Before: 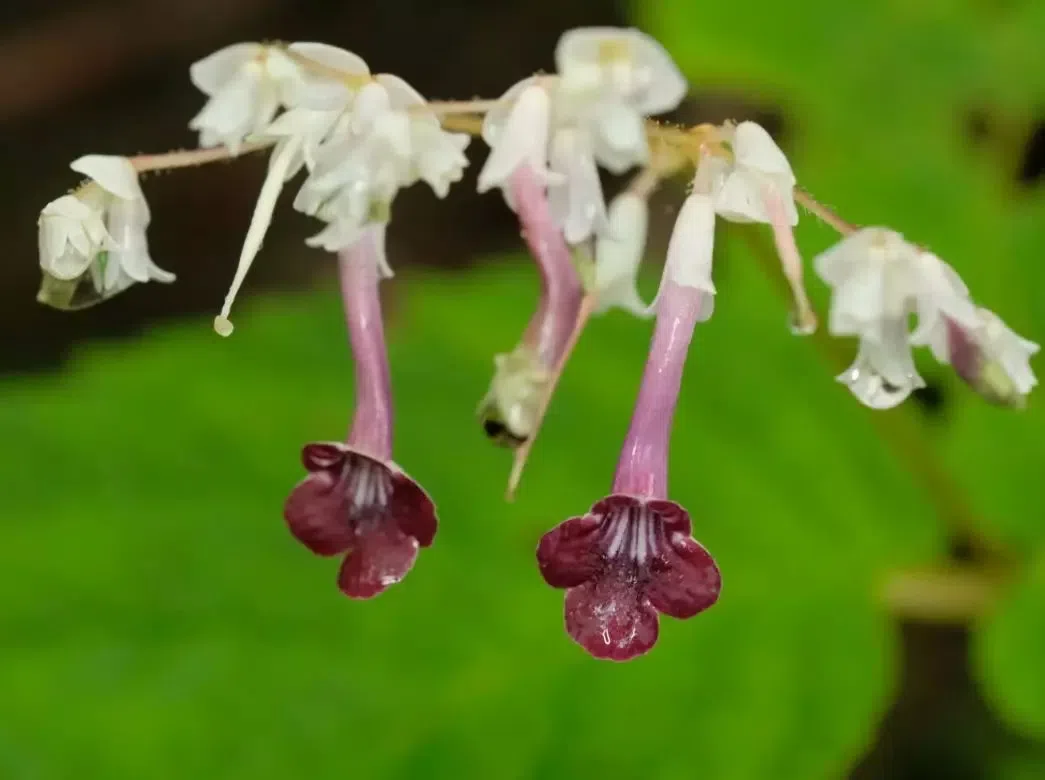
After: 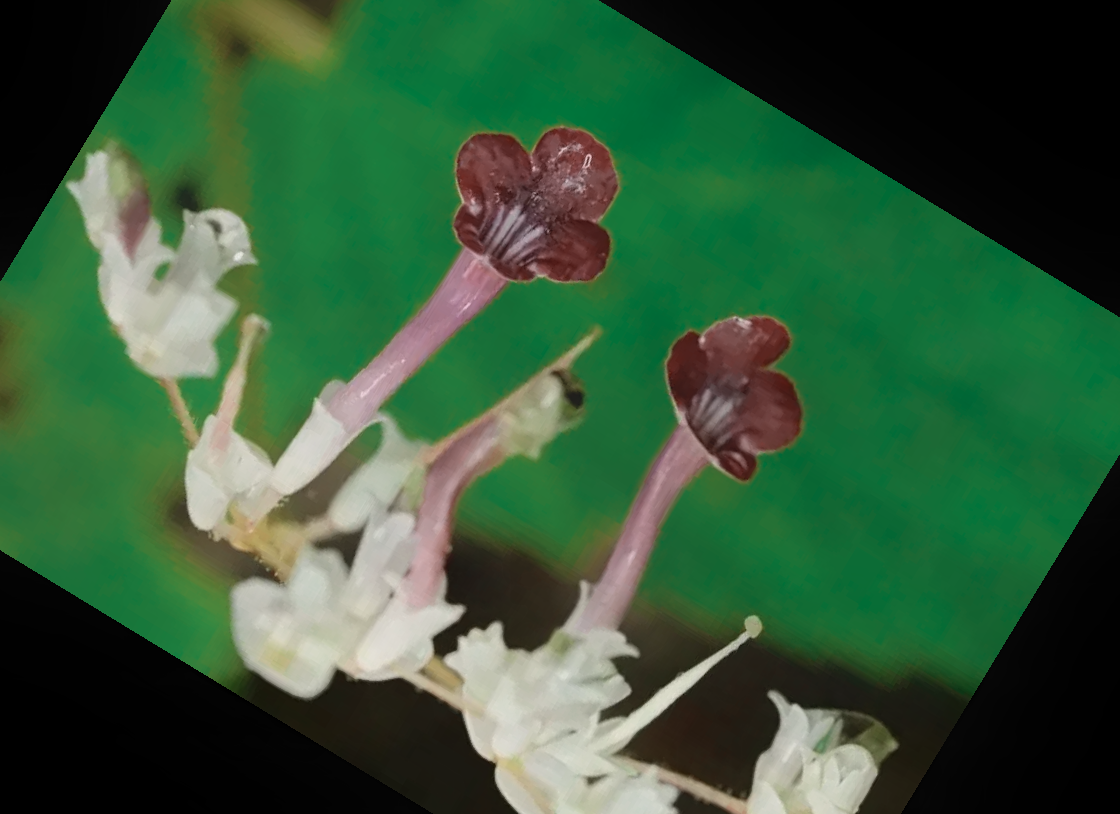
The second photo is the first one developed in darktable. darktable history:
color zones: curves: ch0 [(0, 0.5) (0.125, 0.4) (0.25, 0.5) (0.375, 0.4) (0.5, 0.4) (0.625, 0.35) (0.75, 0.35) (0.875, 0.5)]; ch1 [(0, 0.35) (0.125, 0.45) (0.25, 0.35) (0.375, 0.35) (0.5, 0.35) (0.625, 0.35) (0.75, 0.45) (0.875, 0.35)]; ch2 [(0, 0.6) (0.125, 0.5) (0.25, 0.5) (0.375, 0.6) (0.5, 0.6) (0.625, 0.5) (0.75, 0.5) (0.875, 0.5)]
crop and rotate: angle 148.68°, left 9.111%, top 15.603%, right 4.588%, bottom 17.041%
contrast equalizer: y [[0.439, 0.44, 0.442, 0.457, 0.493, 0.498], [0.5 ×6], [0.5 ×6], [0 ×6], [0 ×6]]
